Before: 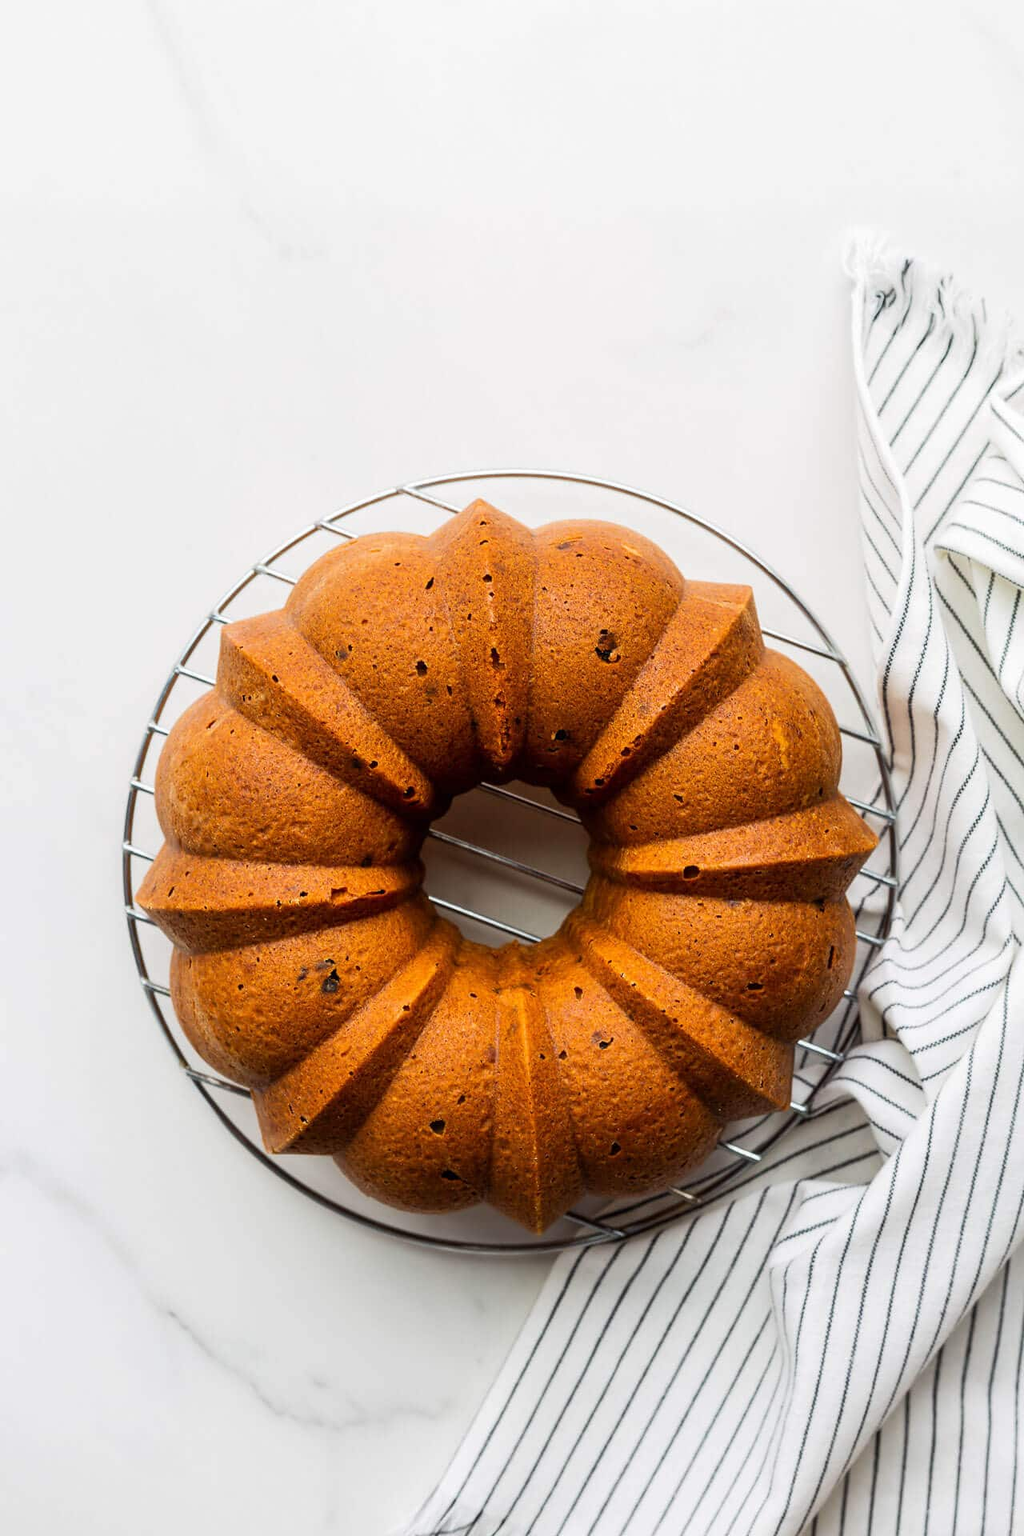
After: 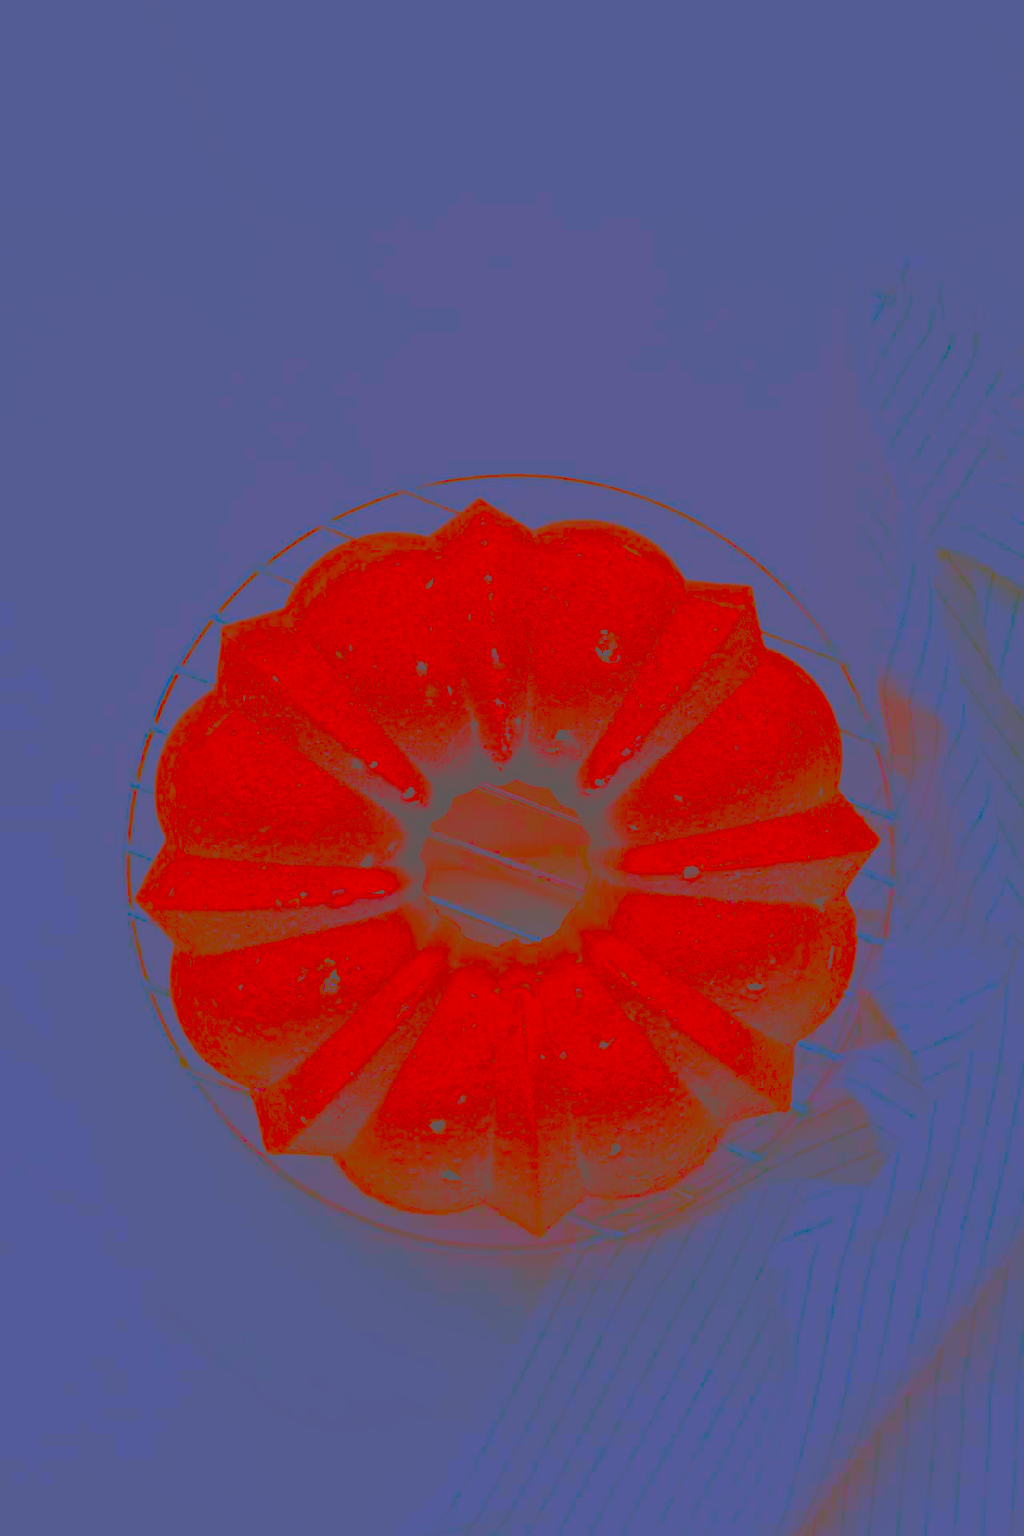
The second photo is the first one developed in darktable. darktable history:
color calibration: illuminant custom, x 0.363, y 0.384, temperature 4522.12 K
color balance rgb: linear chroma grading › global chroma 15.244%, perceptual saturation grading › global saturation 20%, perceptual saturation grading › highlights -25.729%, perceptual saturation grading › shadows 50.377%, global vibrance 1.186%, saturation formula JzAzBz (2021)
color correction: highlights b* -0.022, saturation 1.14
contrast brightness saturation: contrast -0.977, brightness -0.175, saturation 0.749
